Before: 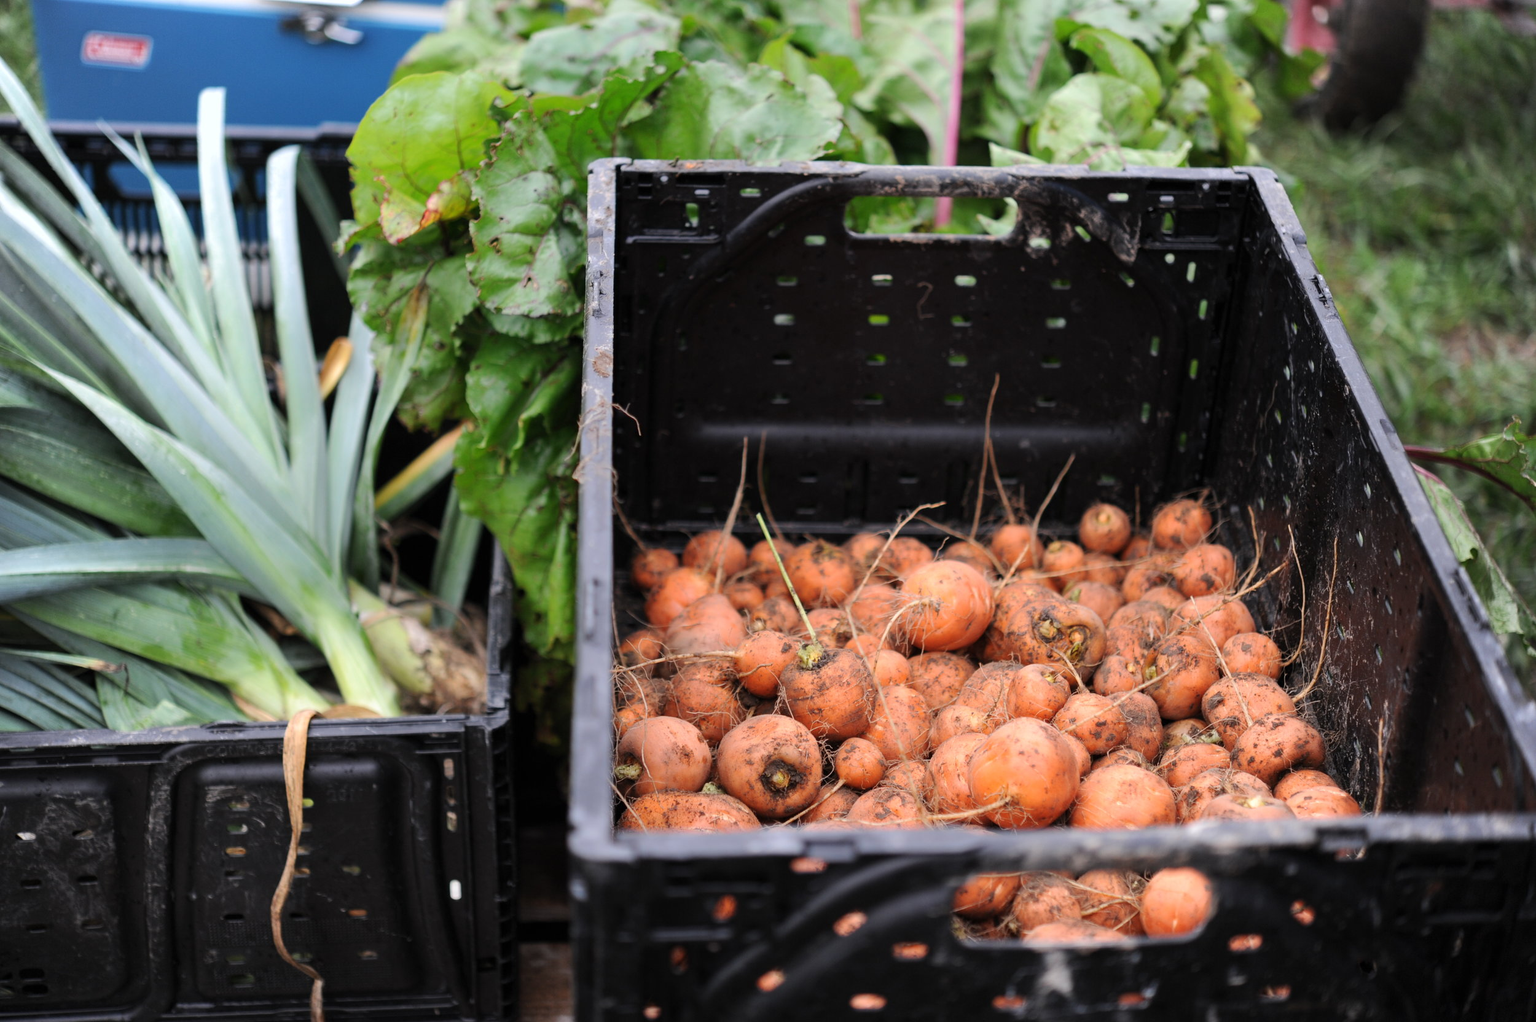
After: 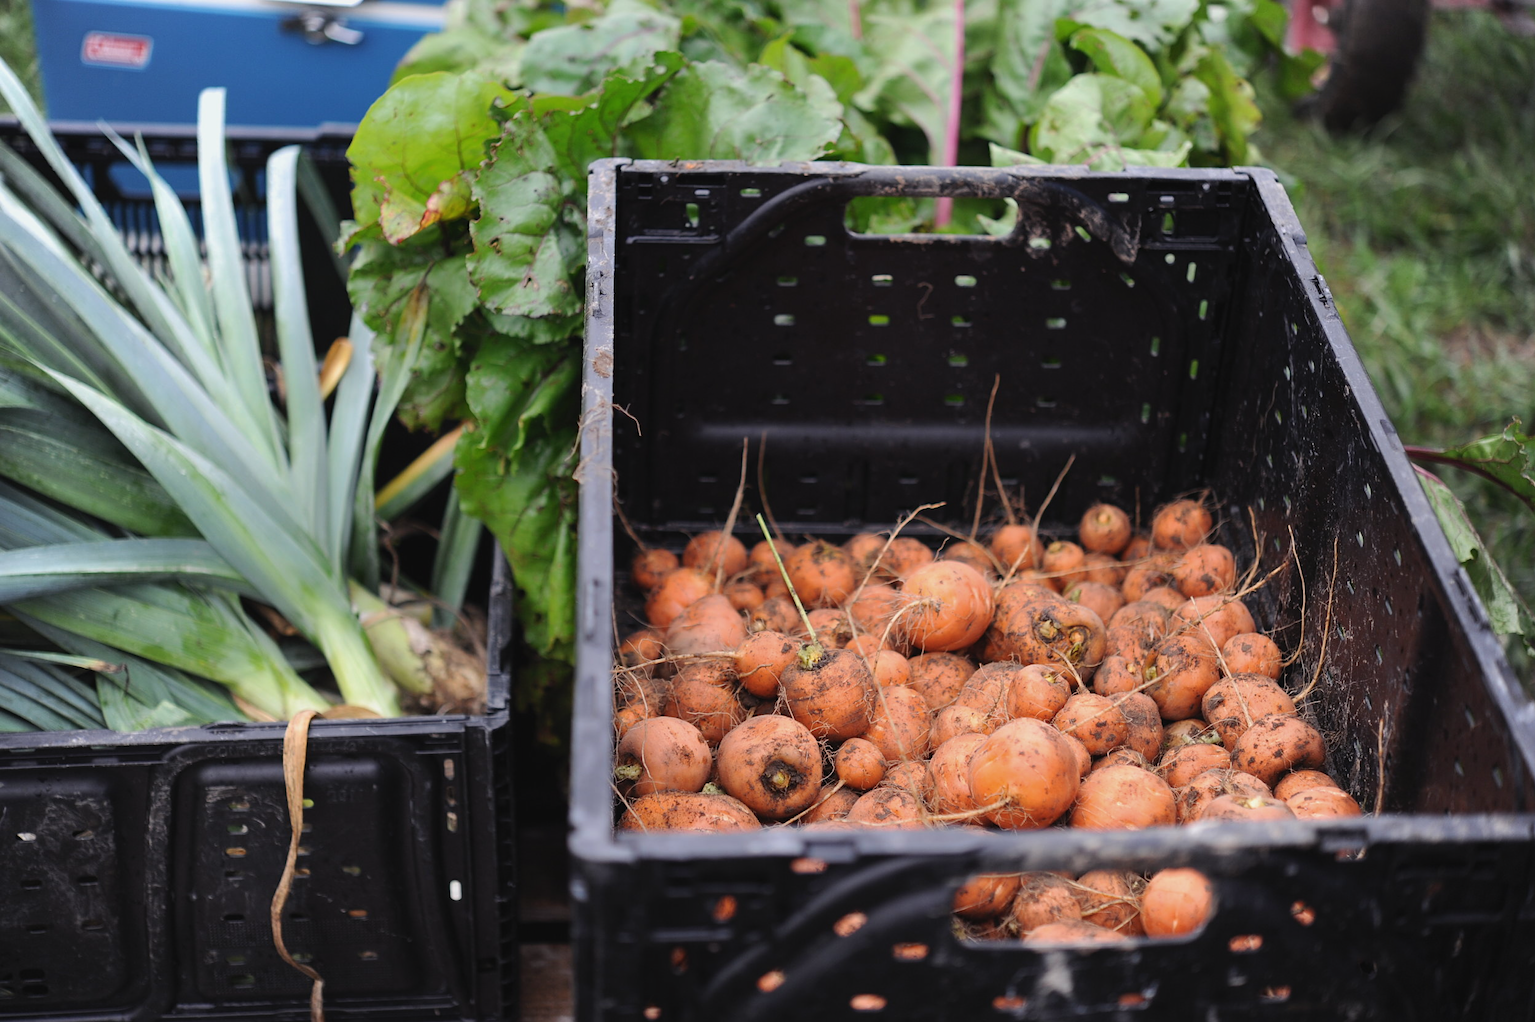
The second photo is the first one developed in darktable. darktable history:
sharpen: amount 0.203
color balance rgb: shadows lift › chroma 3.017%, shadows lift › hue 279.65°, perceptual saturation grading › global saturation 0.71%, global vibrance 20%
contrast brightness saturation: contrast -0.077, brightness -0.04, saturation -0.111
